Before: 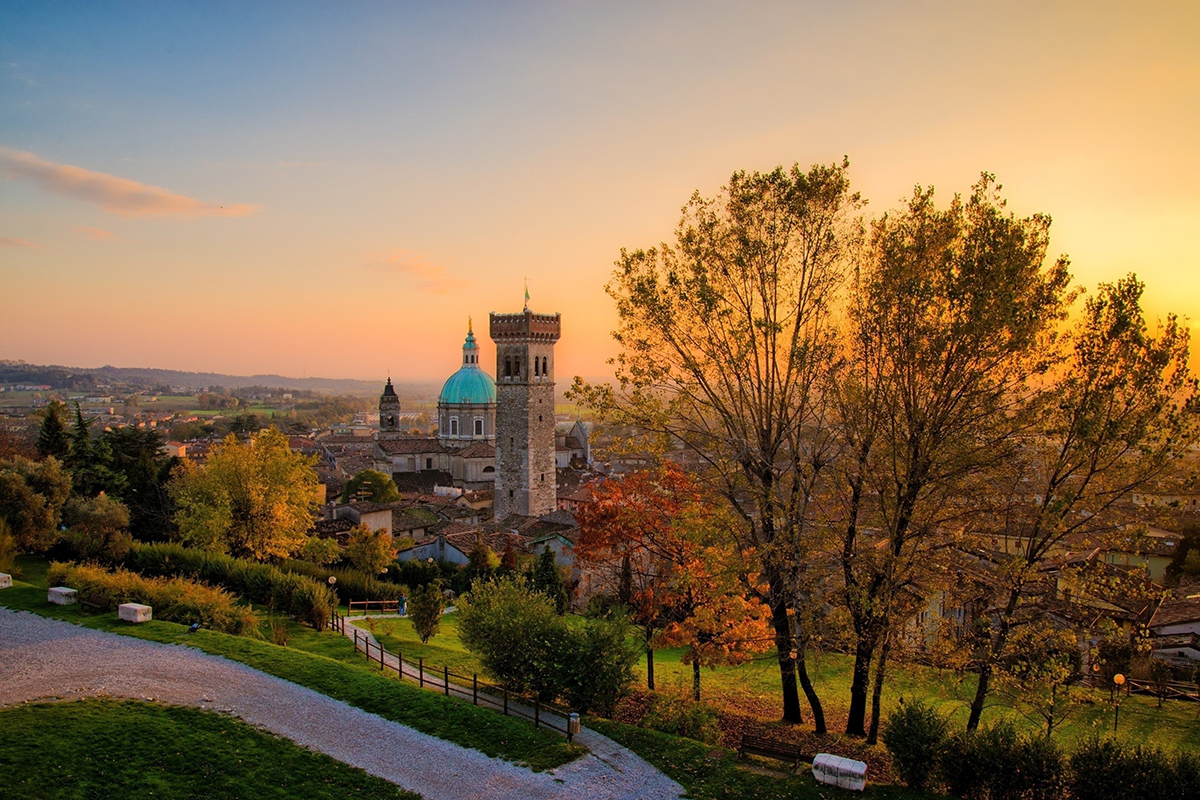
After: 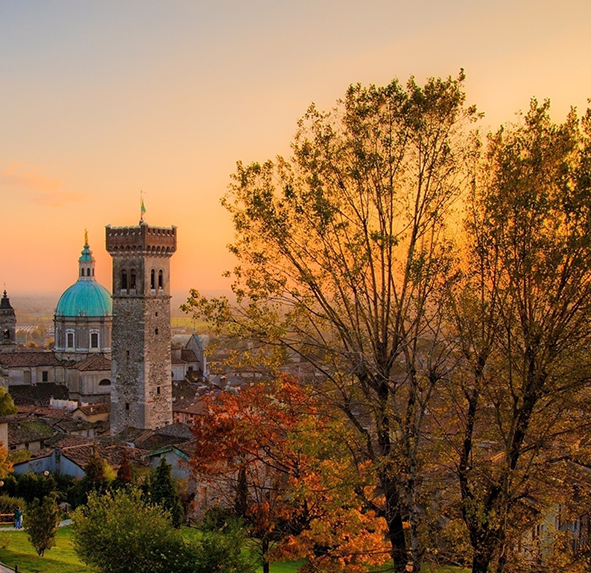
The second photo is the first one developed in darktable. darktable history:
crop: left 32.016%, top 10.982%, right 18.678%, bottom 17.377%
